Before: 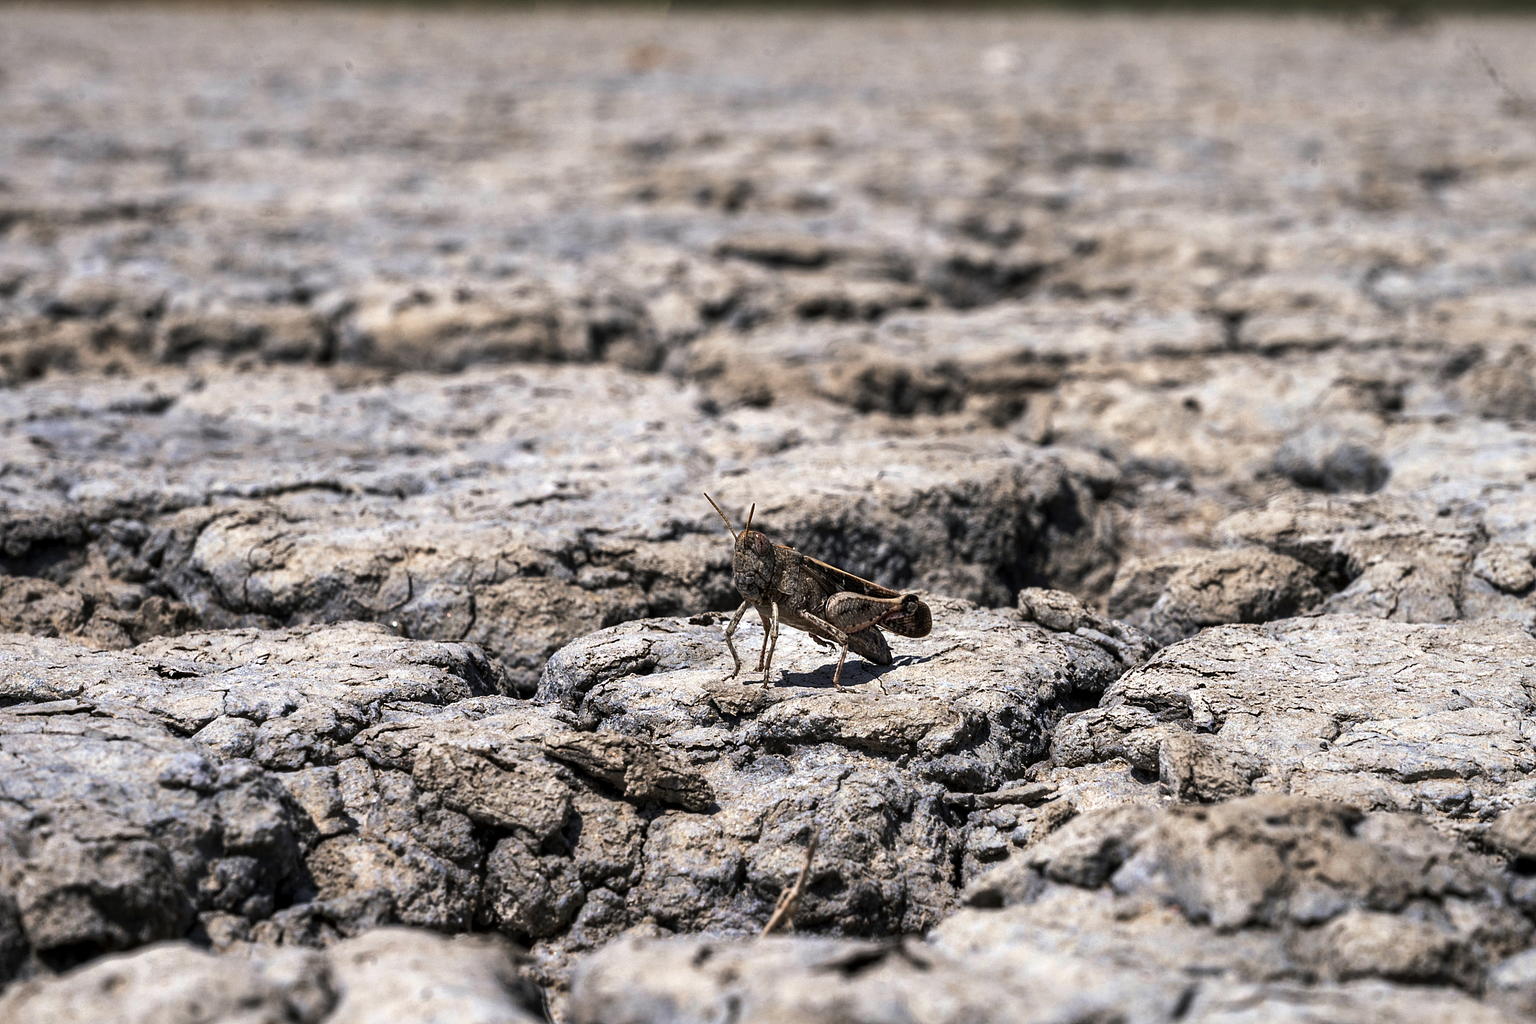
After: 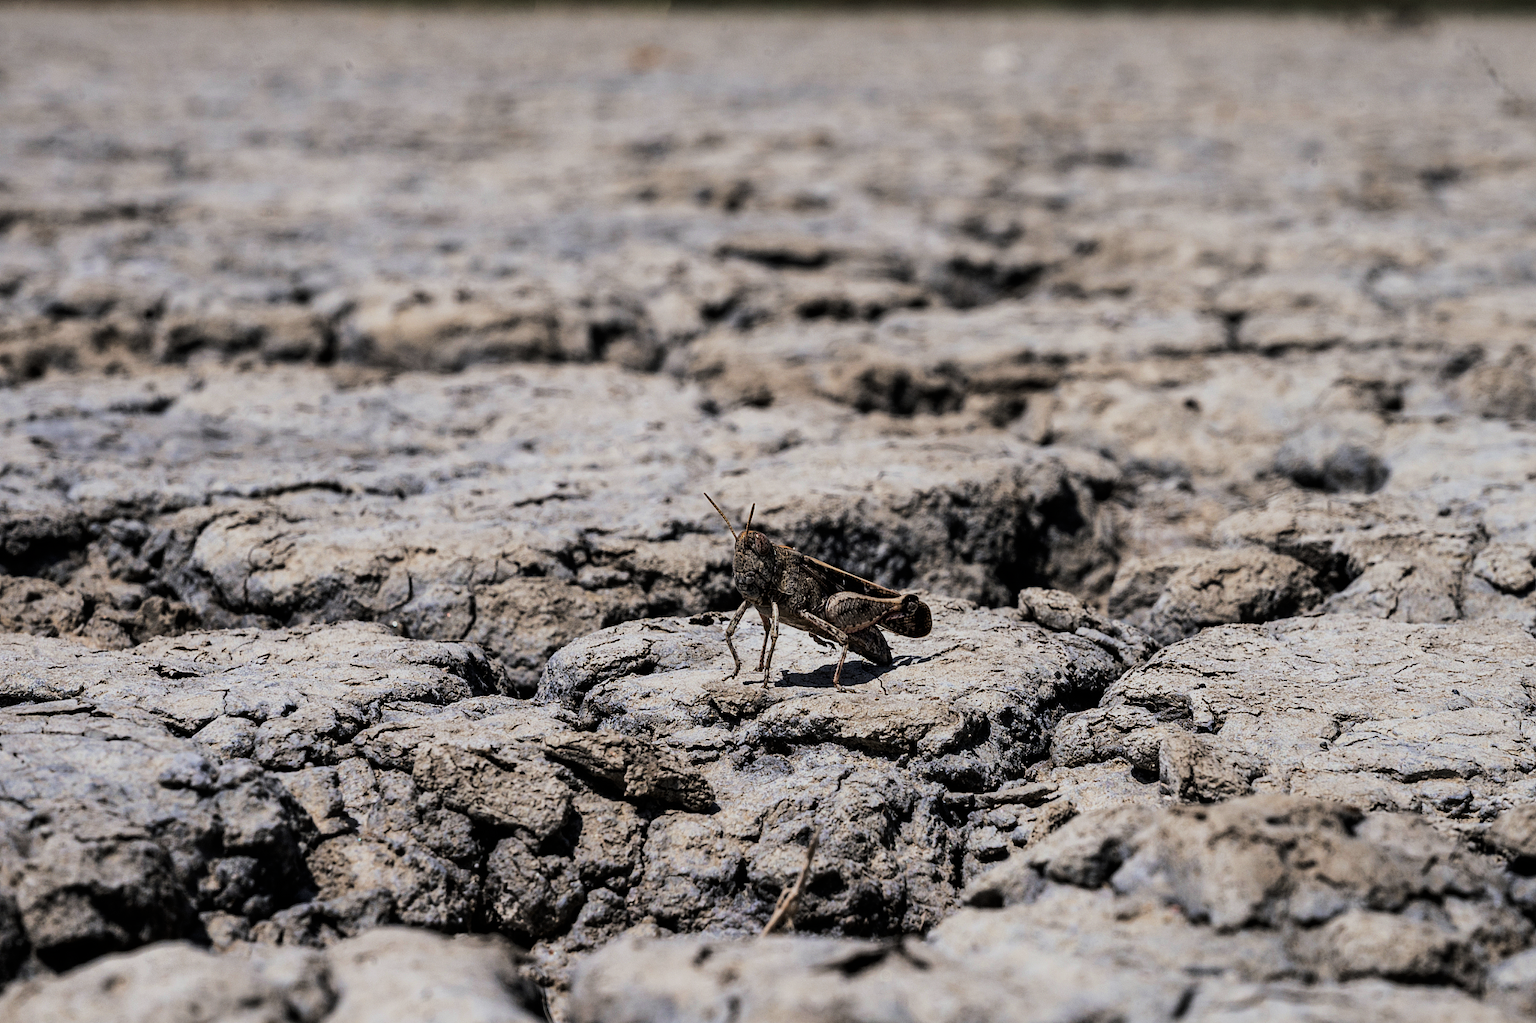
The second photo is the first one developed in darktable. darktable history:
exposure: black level correction 0.001, exposure -0.124 EV, compensate highlight preservation false
filmic rgb: black relative exposure -7.65 EV, white relative exposure 4.56 EV, threshold 2.96 EV, hardness 3.61, contrast 1.062, iterations of high-quality reconstruction 0, enable highlight reconstruction true
